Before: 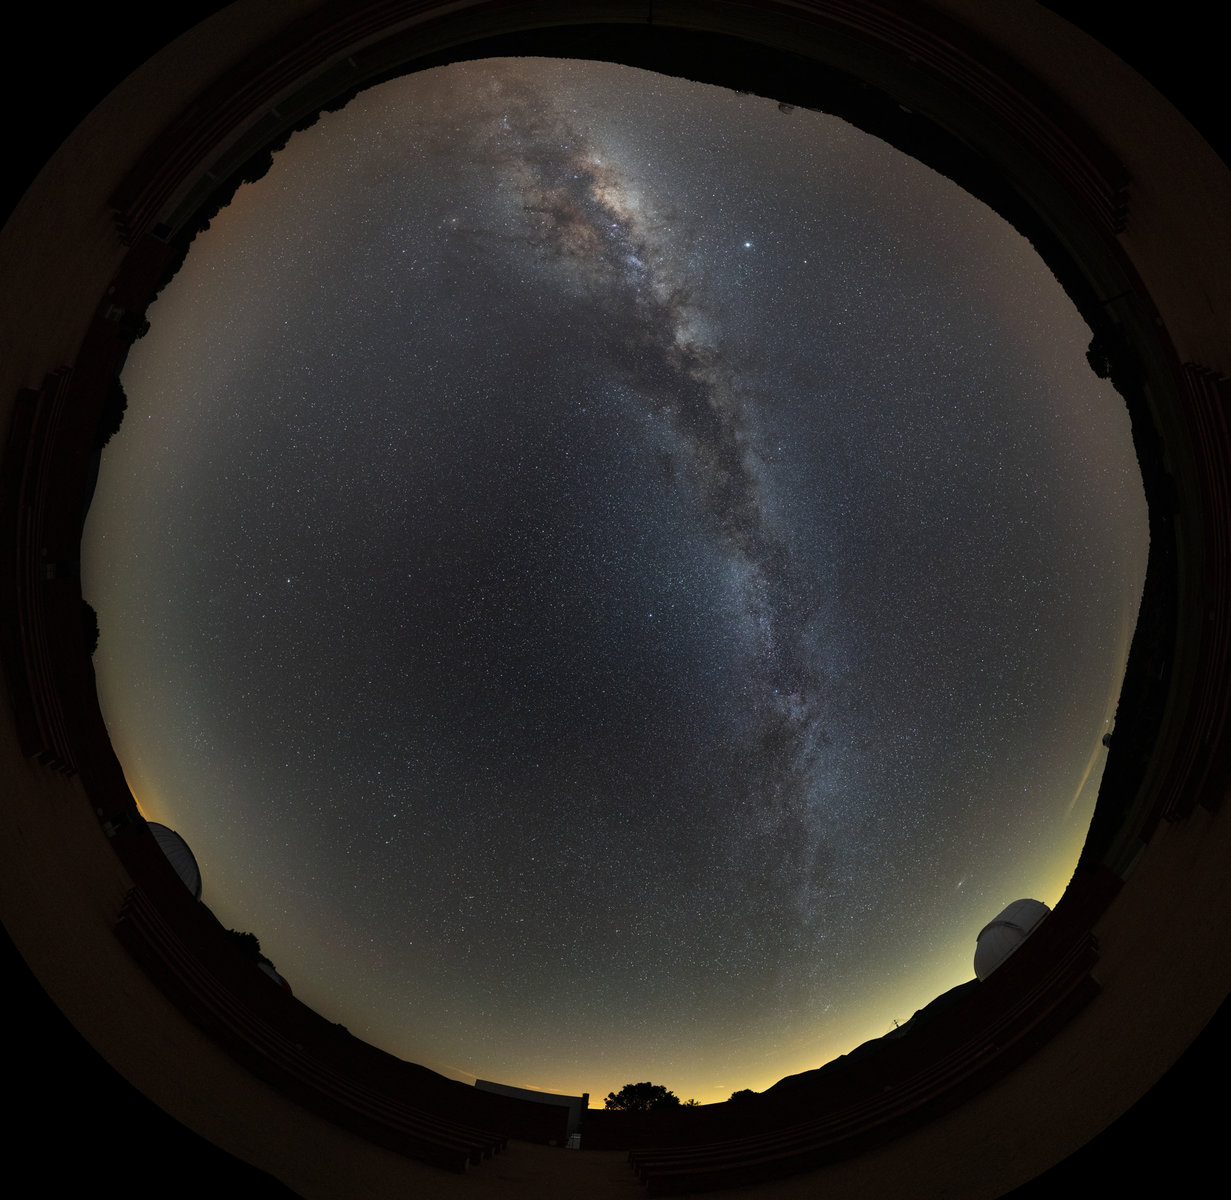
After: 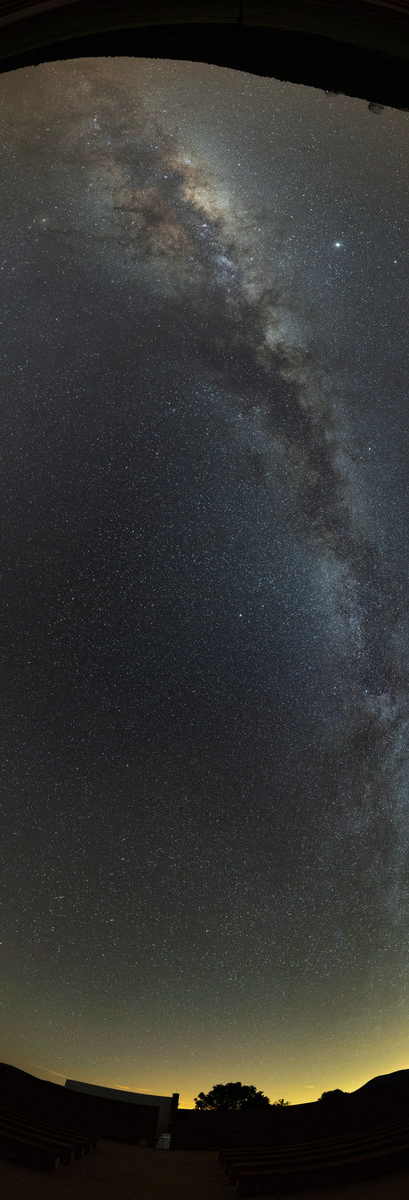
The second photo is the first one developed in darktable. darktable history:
color correction: highlights a* -4.28, highlights b* 6.53
crop: left 33.36%, right 33.36%
